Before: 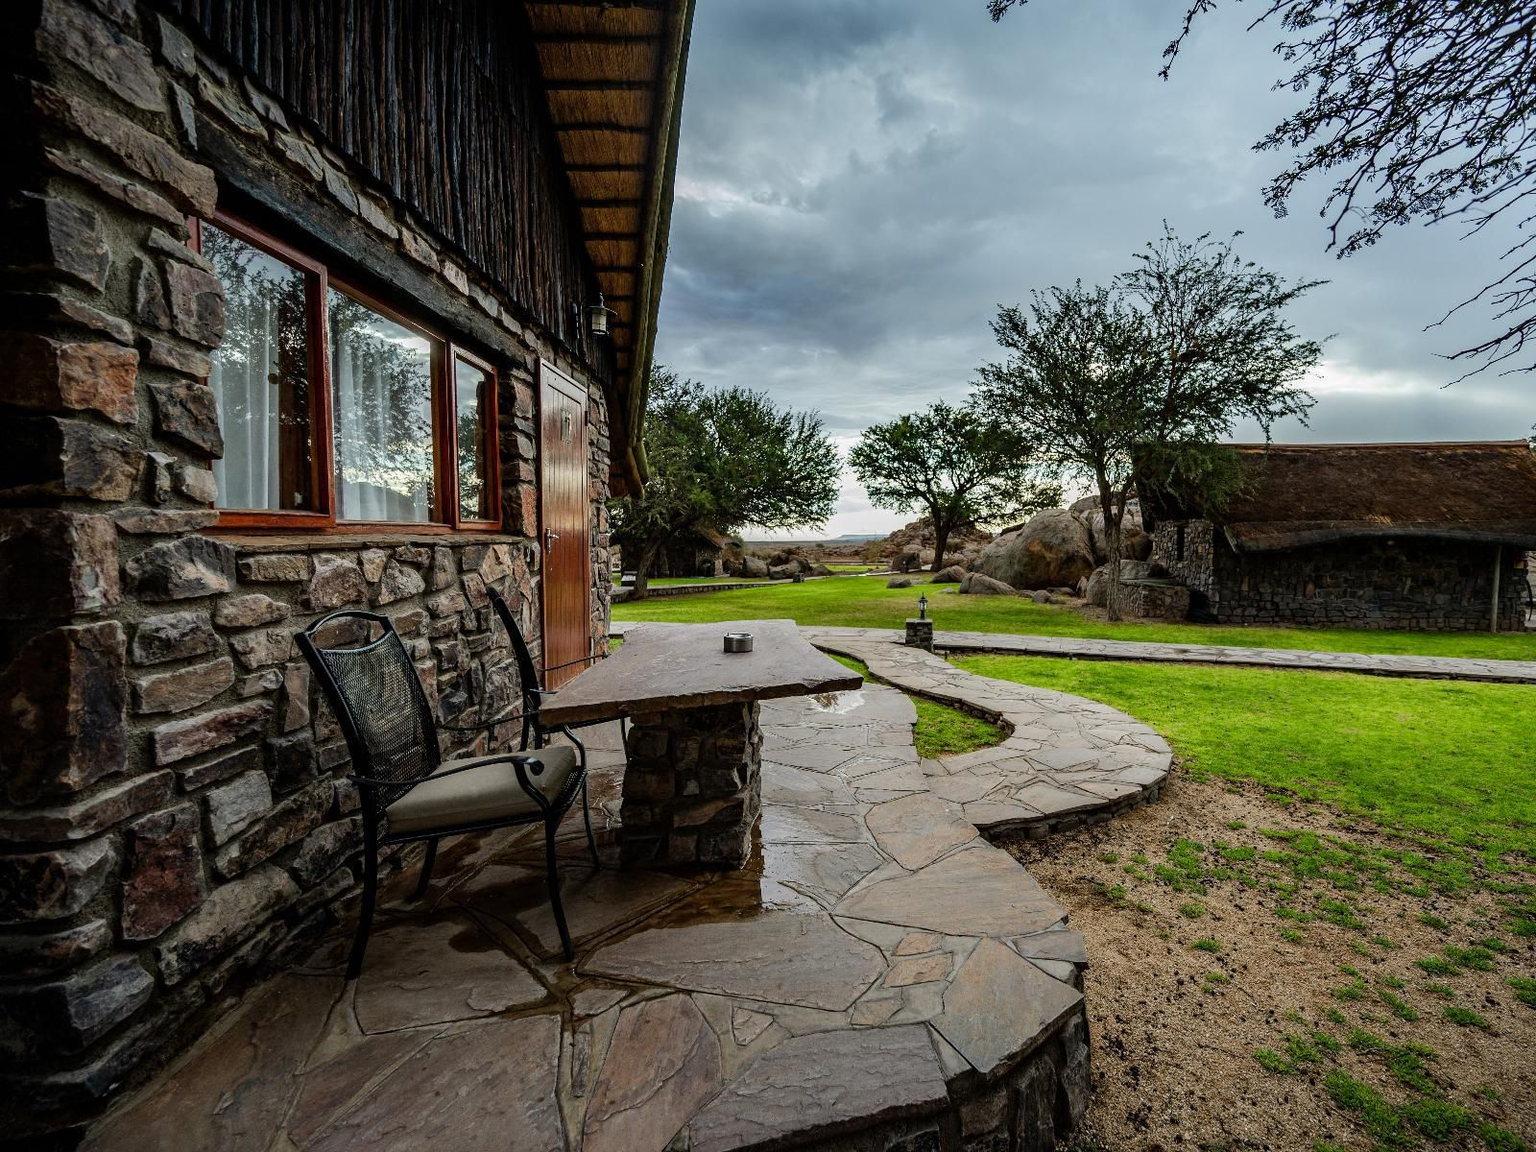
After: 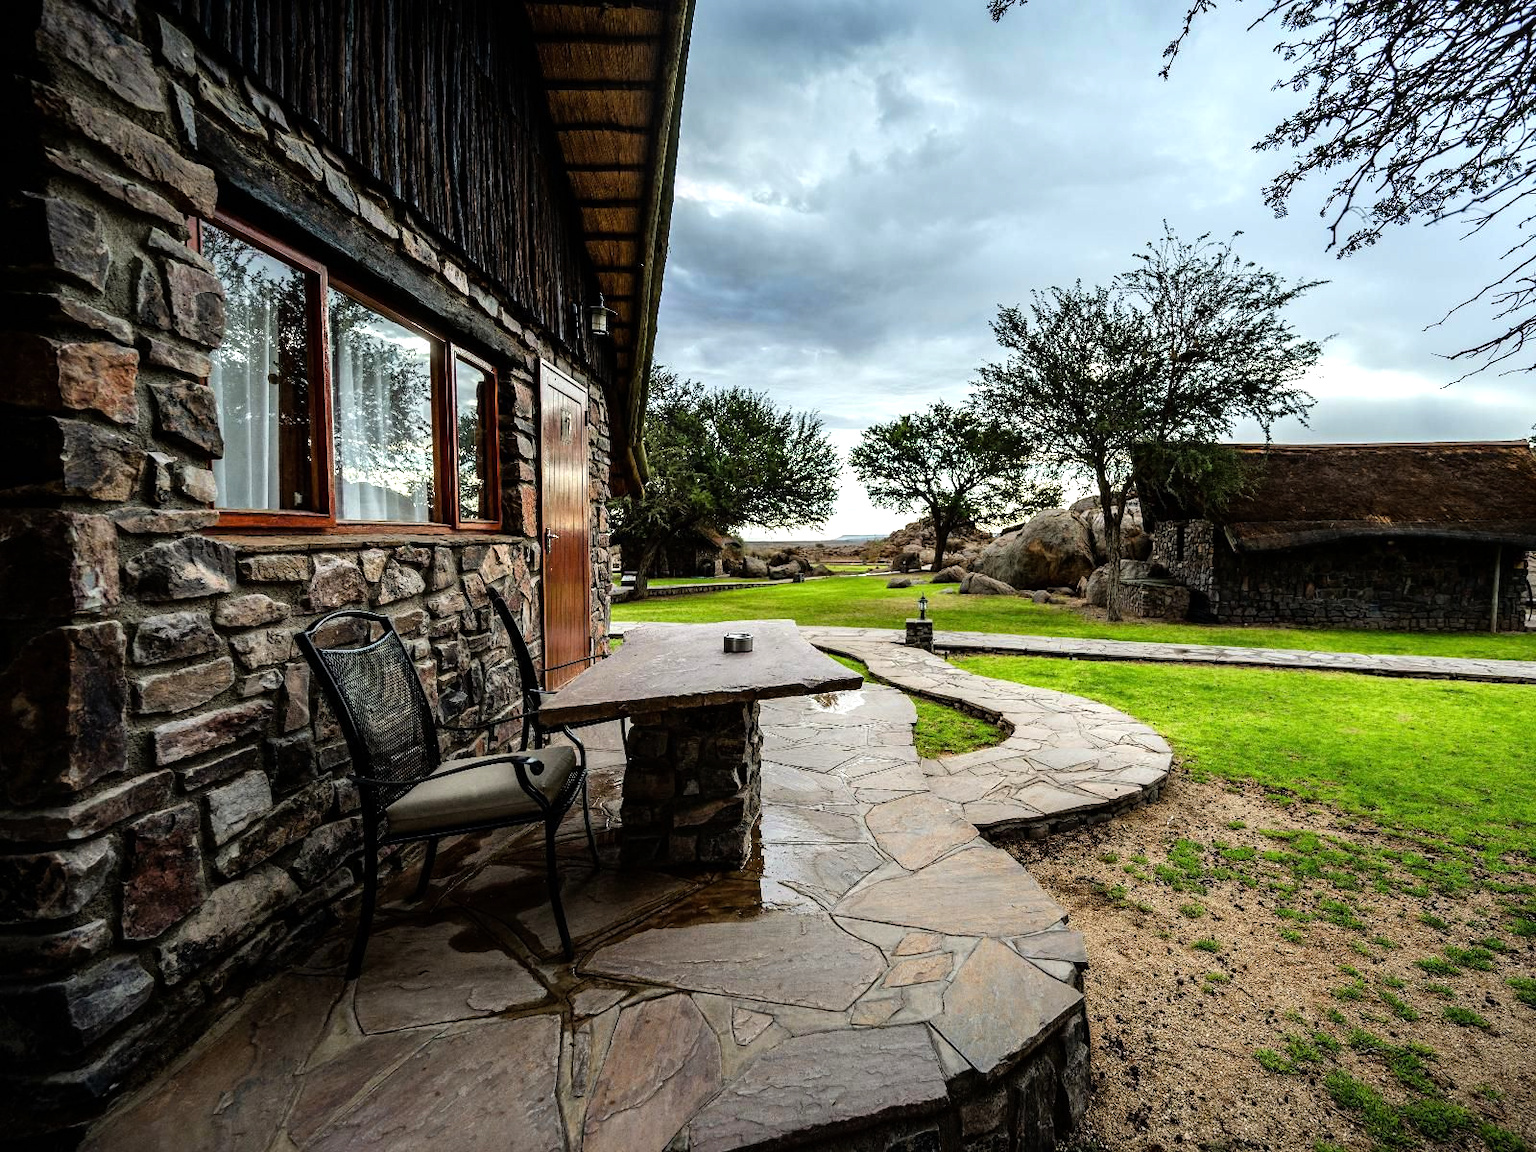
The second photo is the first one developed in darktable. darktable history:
tone equalizer: -8 EV -0.764 EV, -7 EV -0.709 EV, -6 EV -0.609 EV, -5 EV -0.371 EV, -3 EV 0.374 EV, -2 EV 0.6 EV, -1 EV 0.69 EV, +0 EV 0.727 EV
